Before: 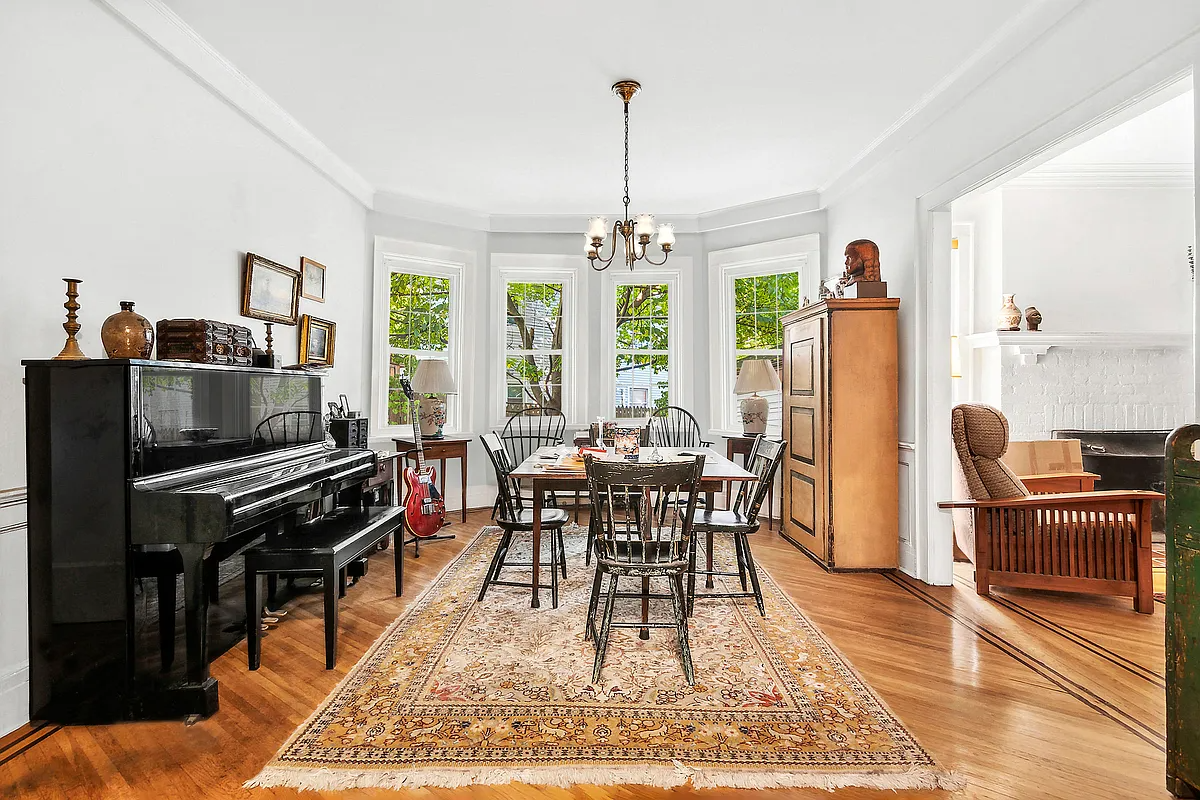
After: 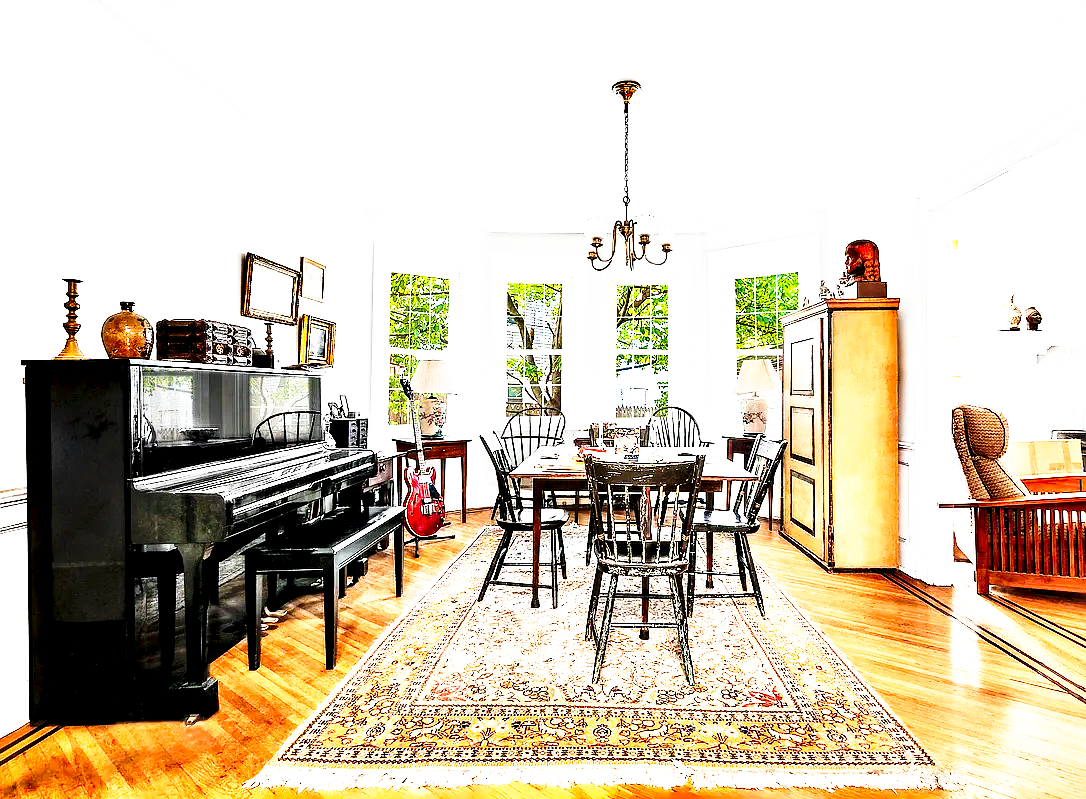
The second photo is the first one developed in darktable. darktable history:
contrast brightness saturation: contrast 0.1, brightness 0.027, saturation 0.09
exposure: exposure 0.601 EV, compensate exposure bias true, compensate highlight preservation false
contrast equalizer: octaves 7, y [[0.6 ×6], [0.55 ×6], [0 ×6], [0 ×6], [0 ×6]]
crop: right 9.499%, bottom 0.05%
base curve: curves: ch0 [(0, 0) (0.026, 0.03) (0.109, 0.232) (0.351, 0.748) (0.669, 0.968) (1, 1)], preserve colors none
